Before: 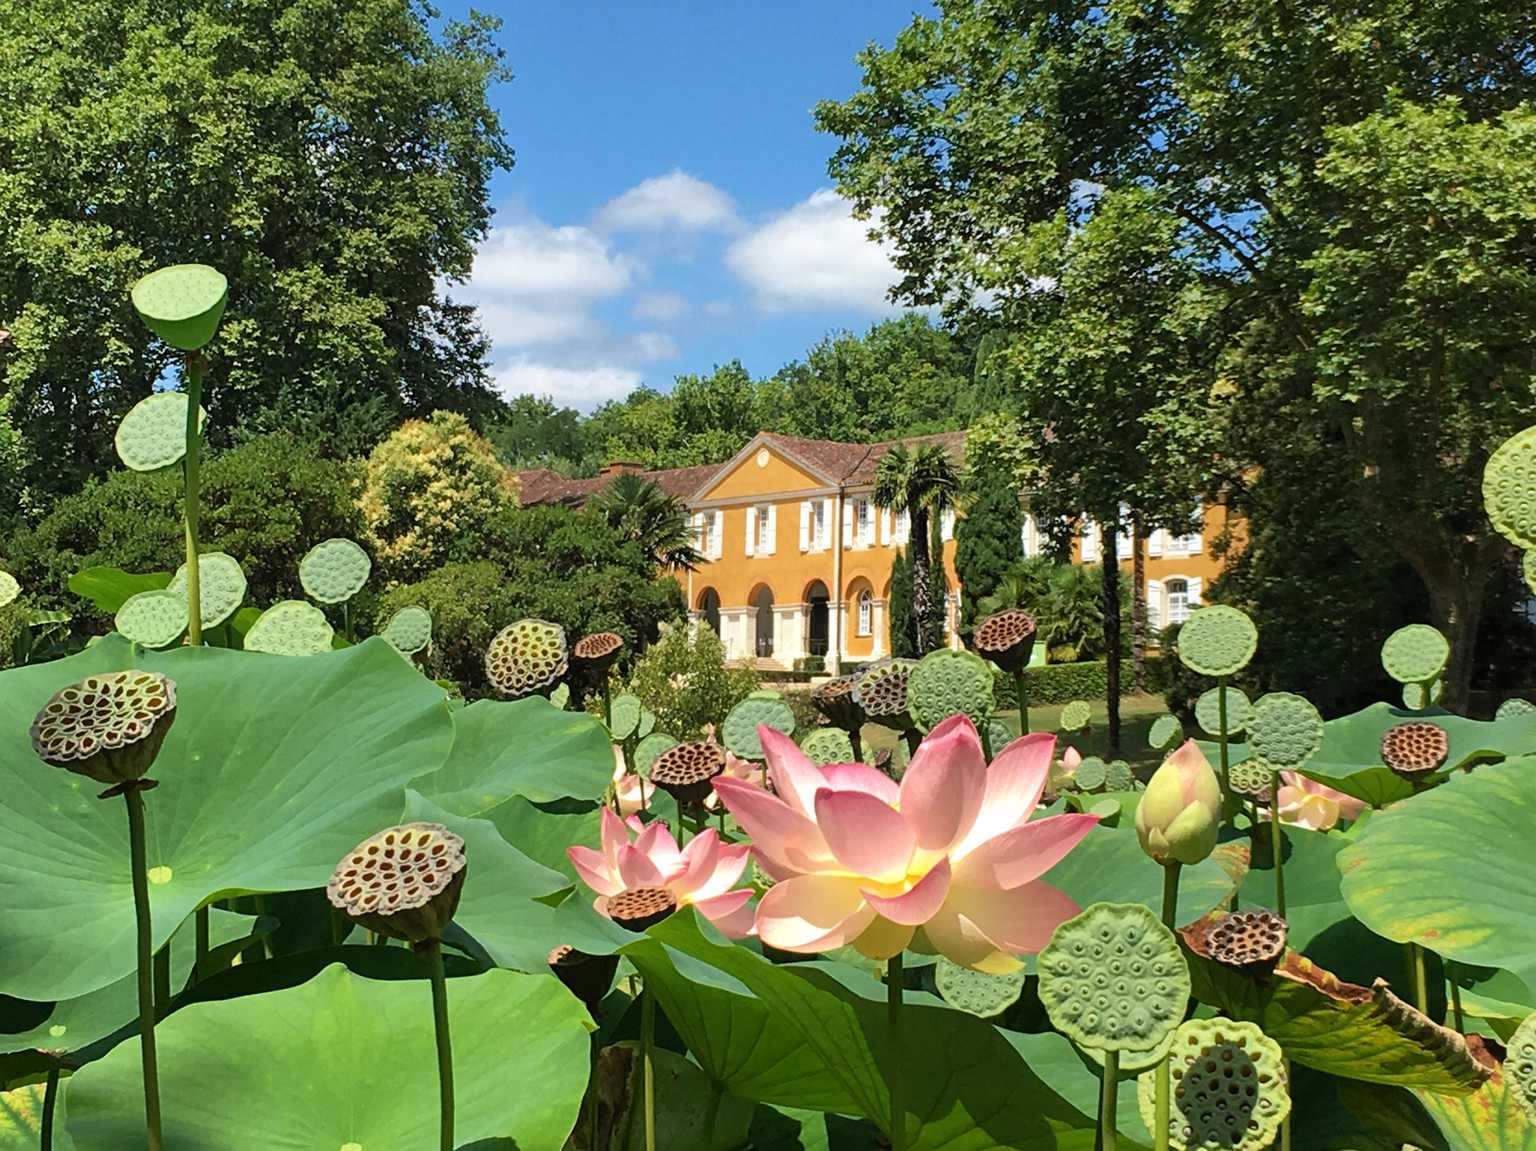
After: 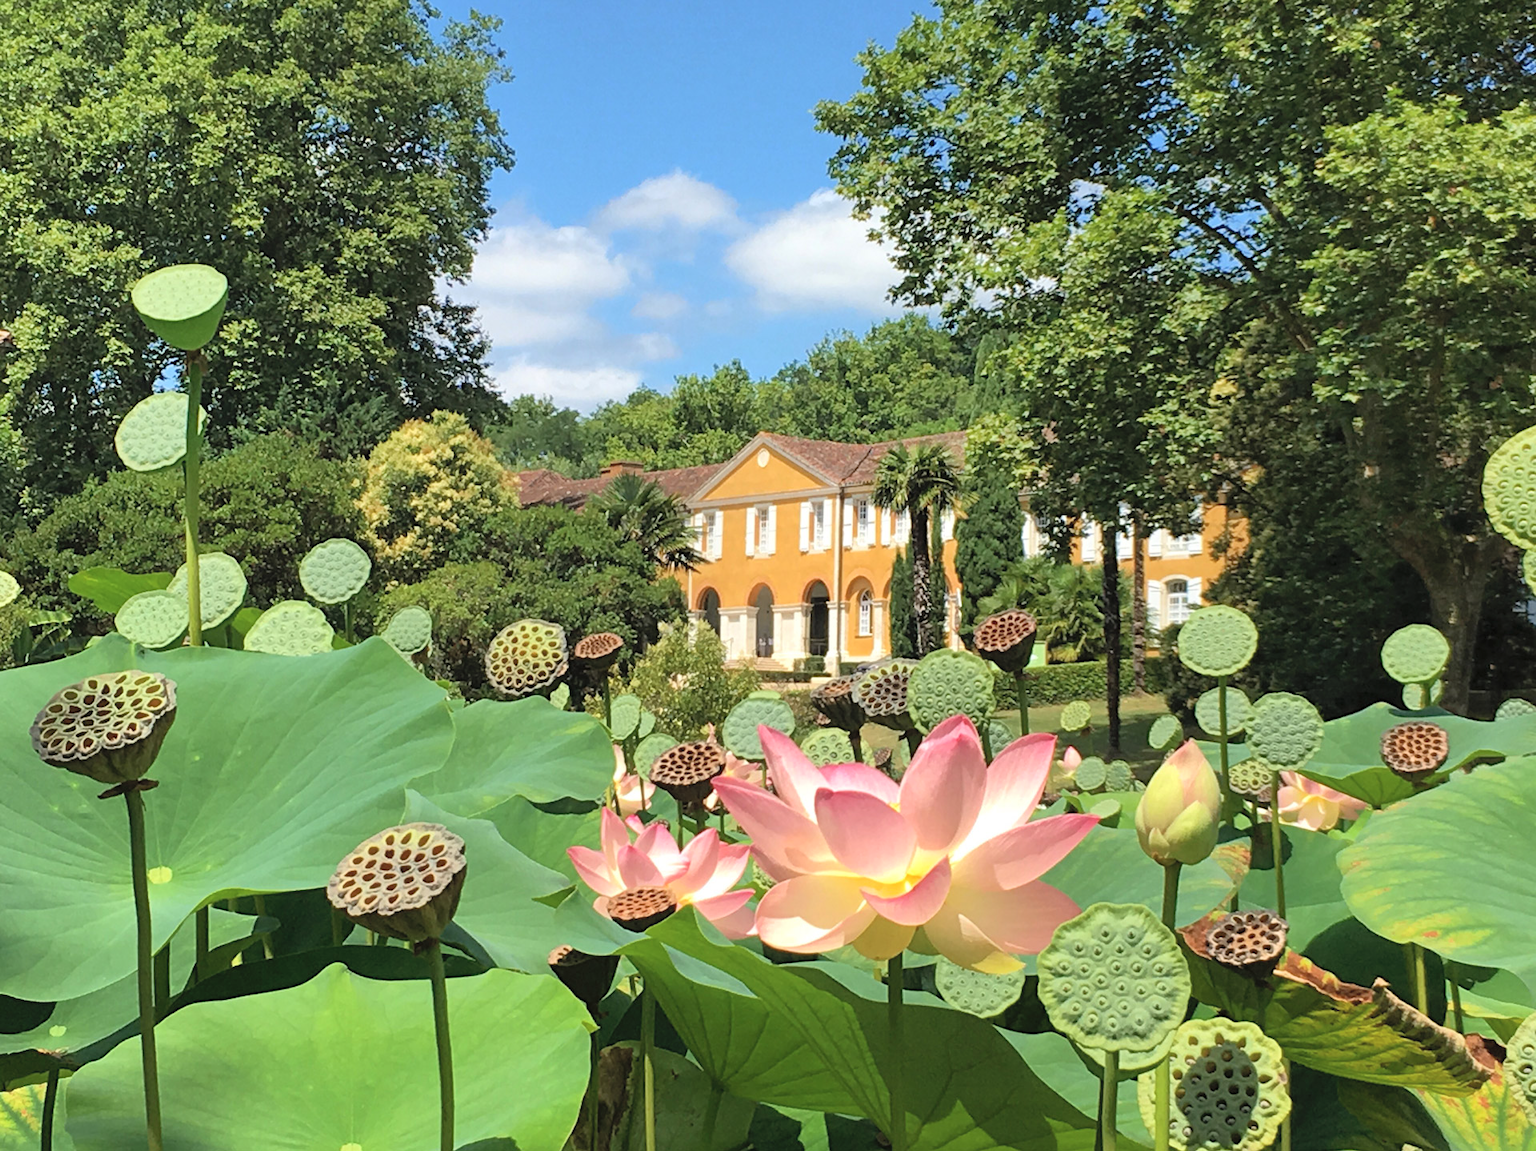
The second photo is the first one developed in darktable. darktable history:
contrast brightness saturation: brightness 0.145
